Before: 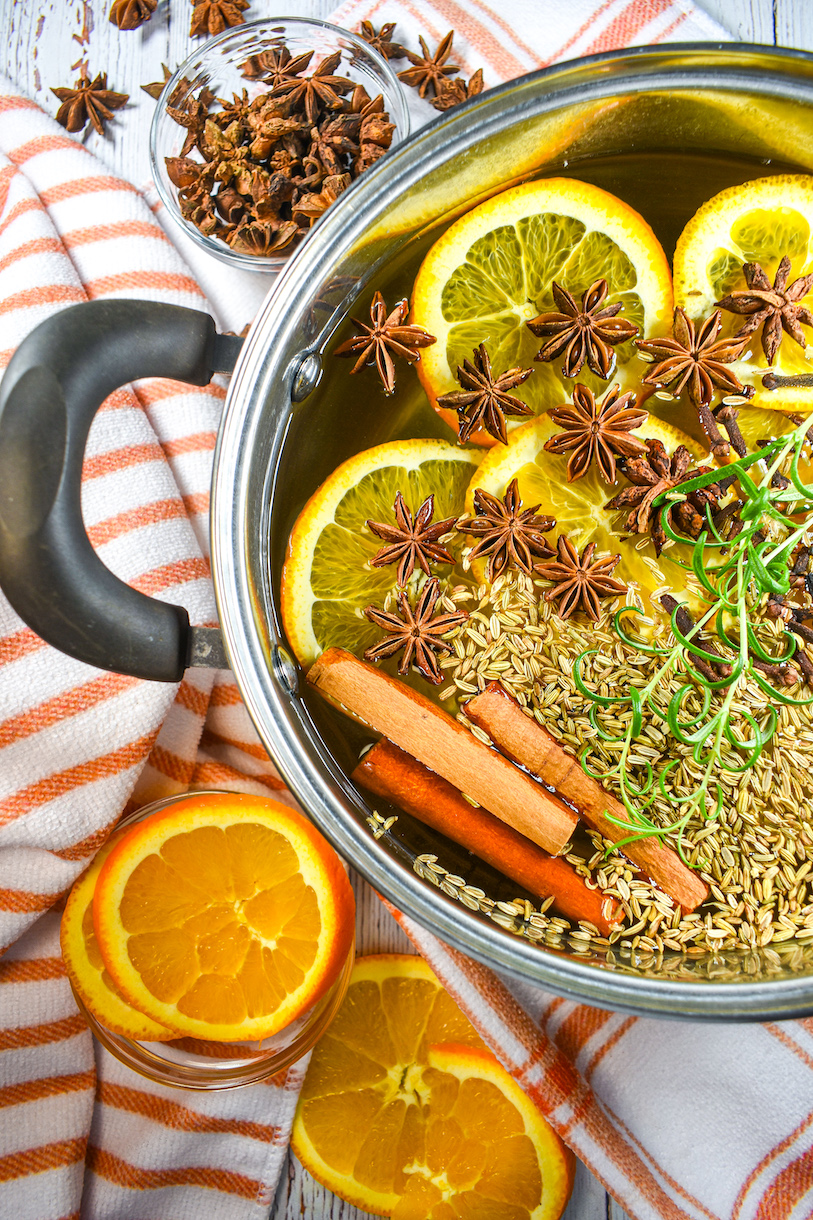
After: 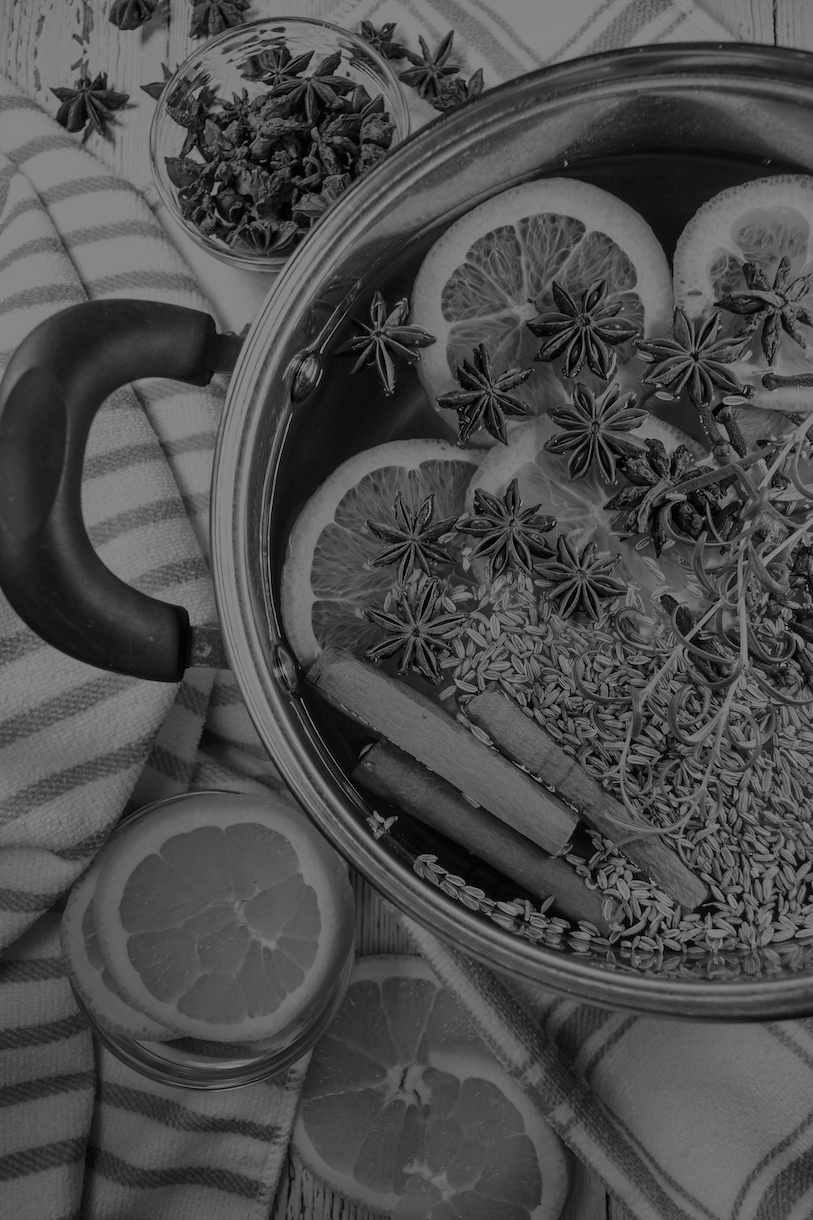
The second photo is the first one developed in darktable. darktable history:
exposure: exposure -1.402 EV, compensate exposure bias true, compensate highlight preservation false
color zones: curves: ch0 [(0, 0.613) (0.01, 0.613) (0.245, 0.448) (0.498, 0.529) (0.642, 0.665) (0.879, 0.777) (0.99, 0.613)]; ch1 [(0, 0) (0.143, 0) (0.286, 0) (0.429, 0) (0.571, 0) (0.714, 0) (0.857, 0)]
